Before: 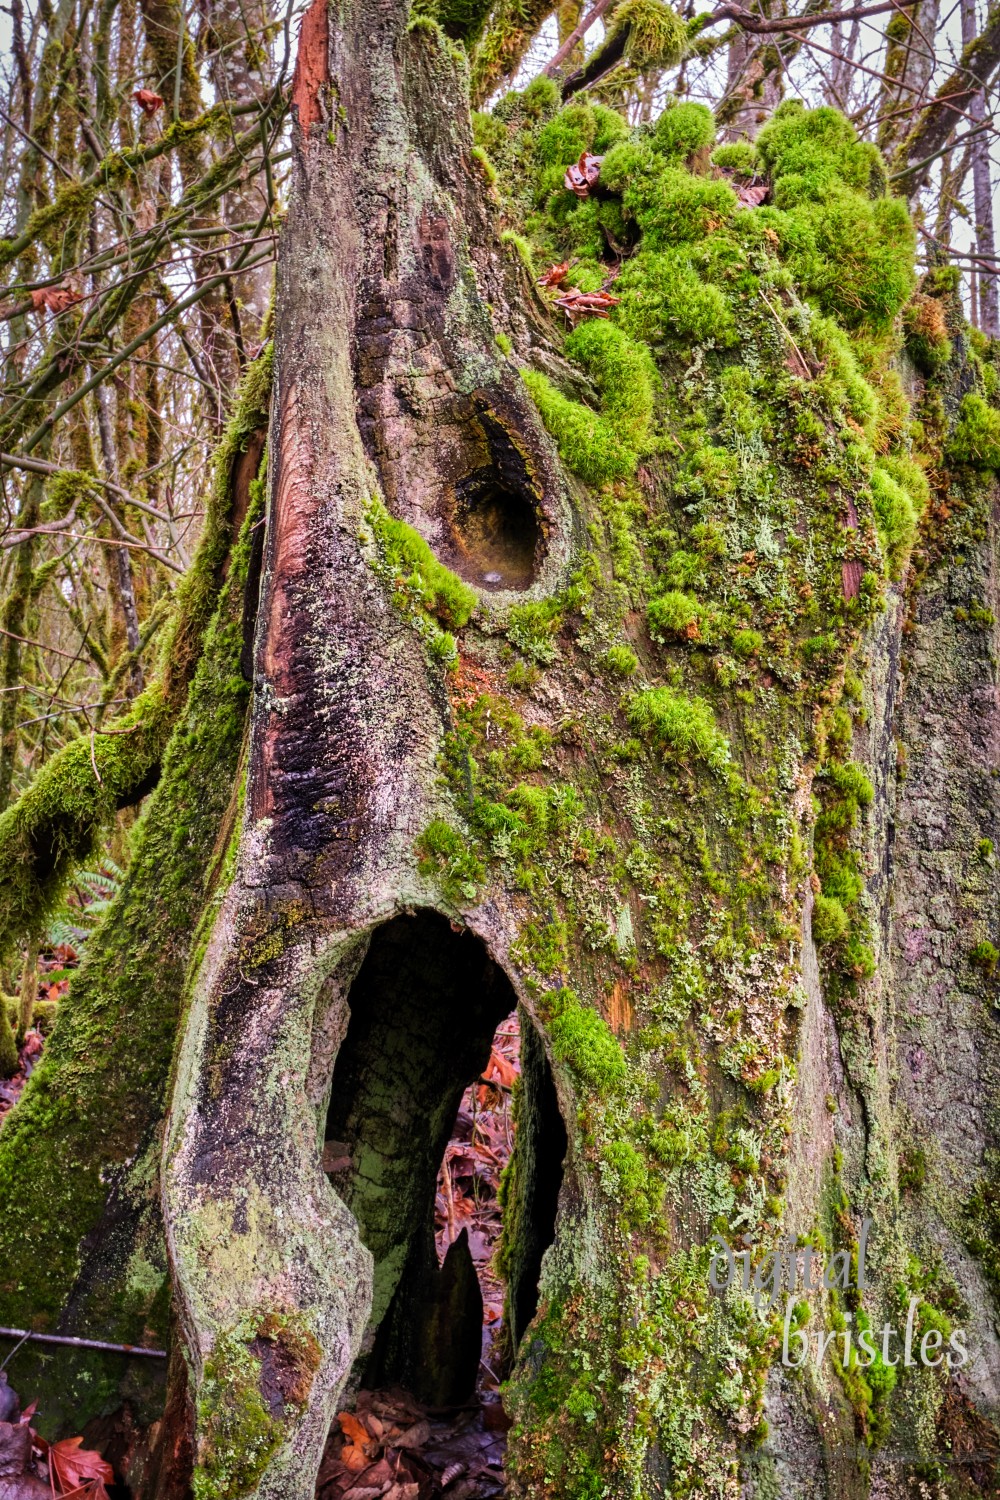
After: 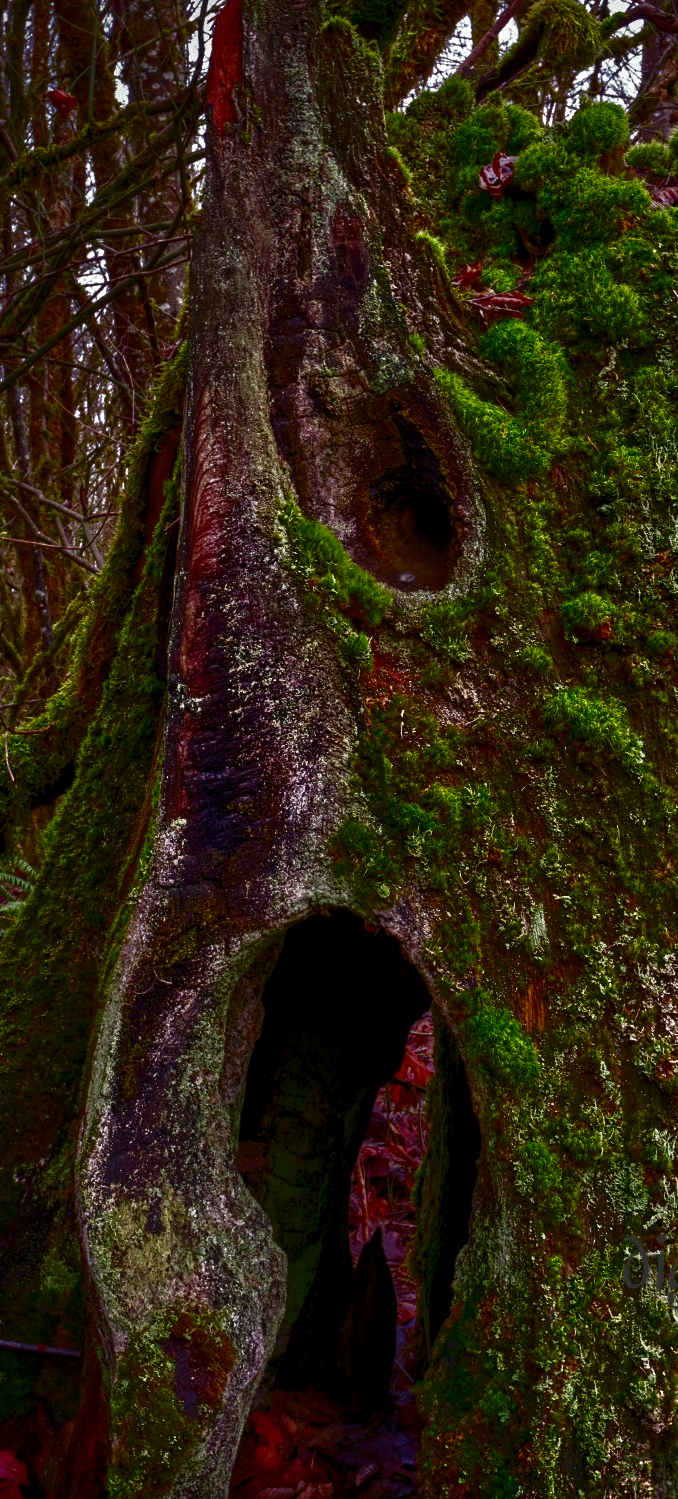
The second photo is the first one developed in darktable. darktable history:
tone curve: curves: ch0 [(0, 0) (0.765, 0.349) (1, 1)], color space Lab, independent channels, preserve colors none
local contrast: highlights 107%, shadows 102%, detail 120%, midtone range 0.2
crop and rotate: left 8.626%, right 23.515%
